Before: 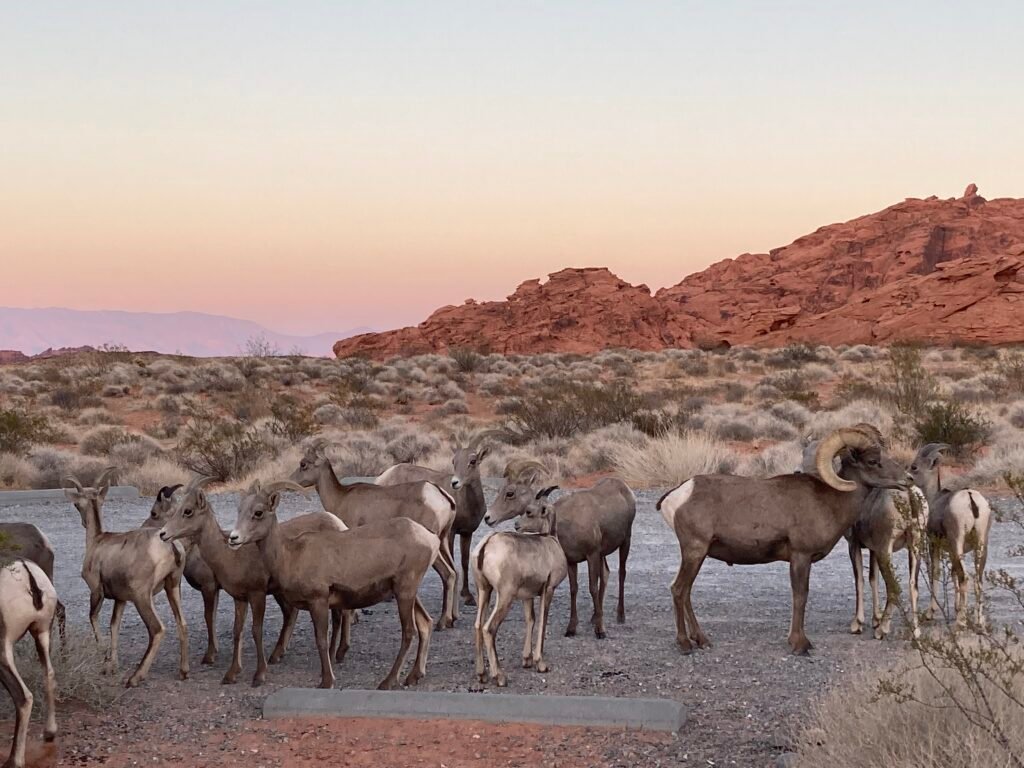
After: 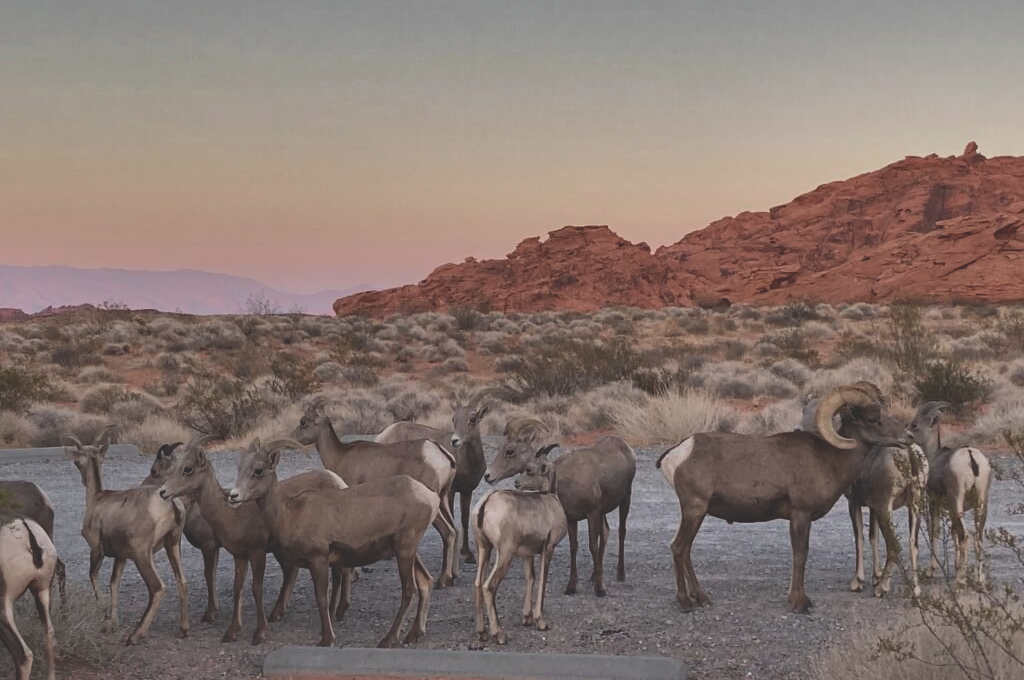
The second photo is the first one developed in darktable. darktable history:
crop and rotate: top 5.533%, bottom 5.803%
shadows and highlights: shadows 24.4, highlights -77.13, soften with gaussian
exposure: black level correction -0.034, exposure -0.498 EV, compensate exposure bias true, compensate highlight preservation false
